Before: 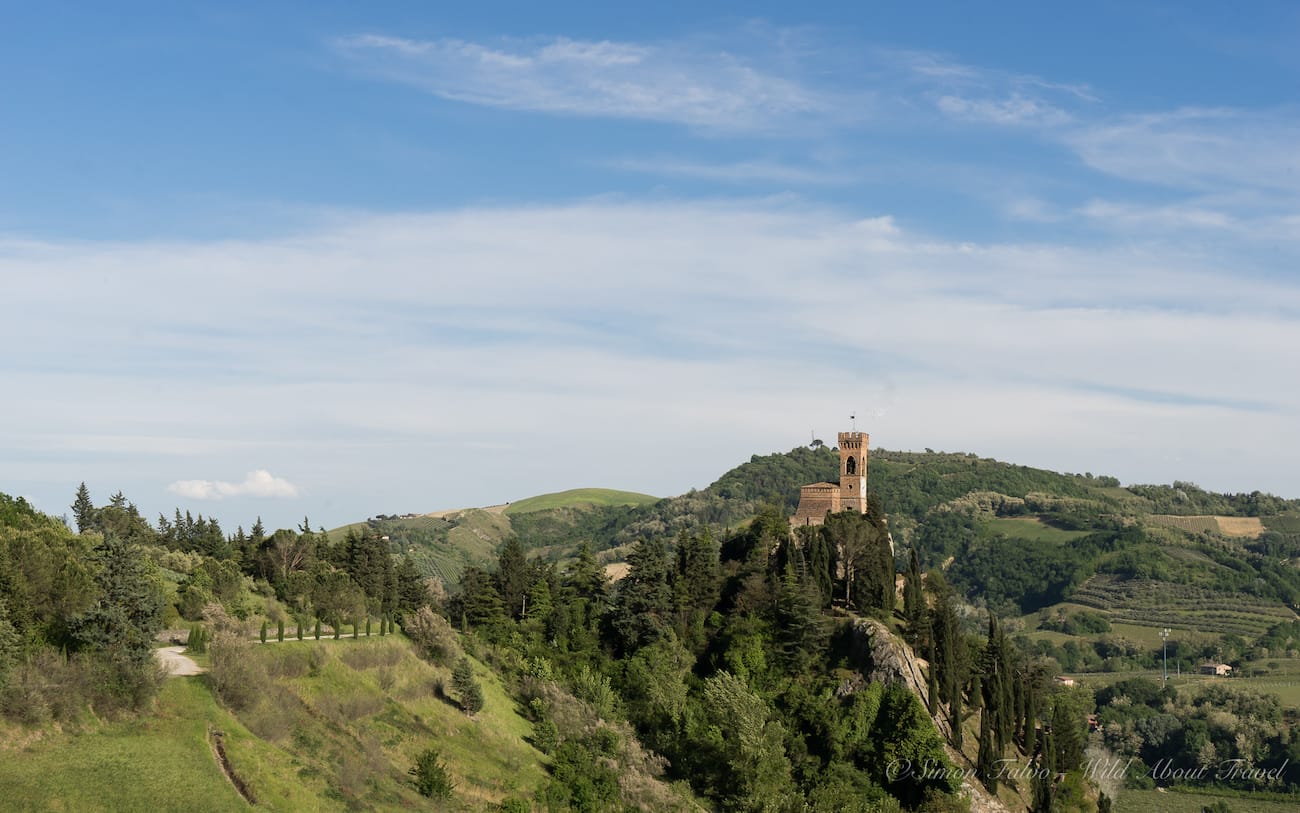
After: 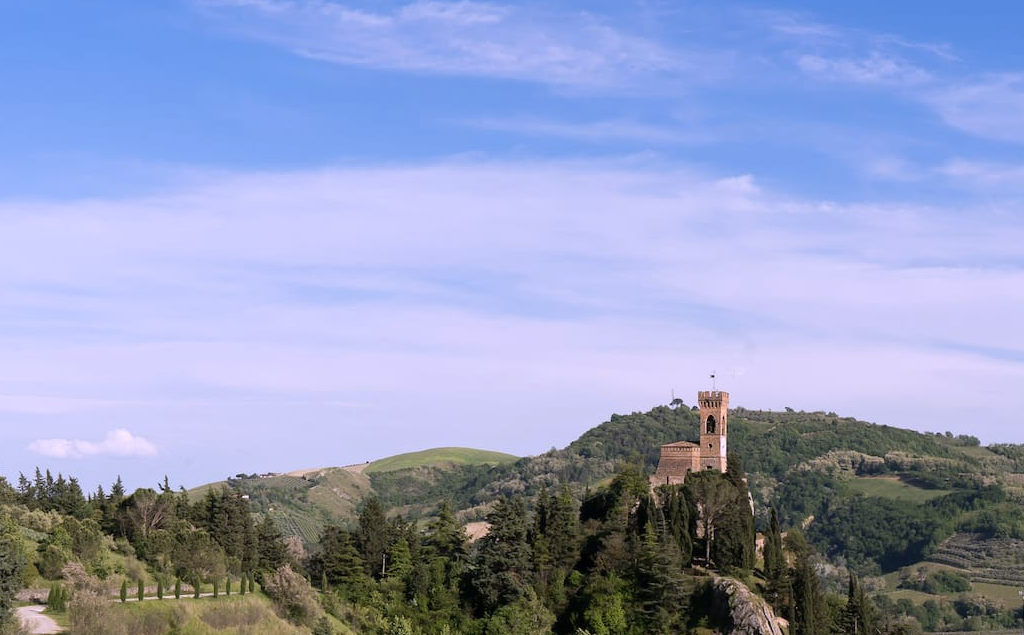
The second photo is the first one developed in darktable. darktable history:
crop and rotate: left 10.77%, top 5.1%, right 10.41%, bottom 16.76%
white balance: red 1.042, blue 1.17
tone equalizer: on, module defaults
